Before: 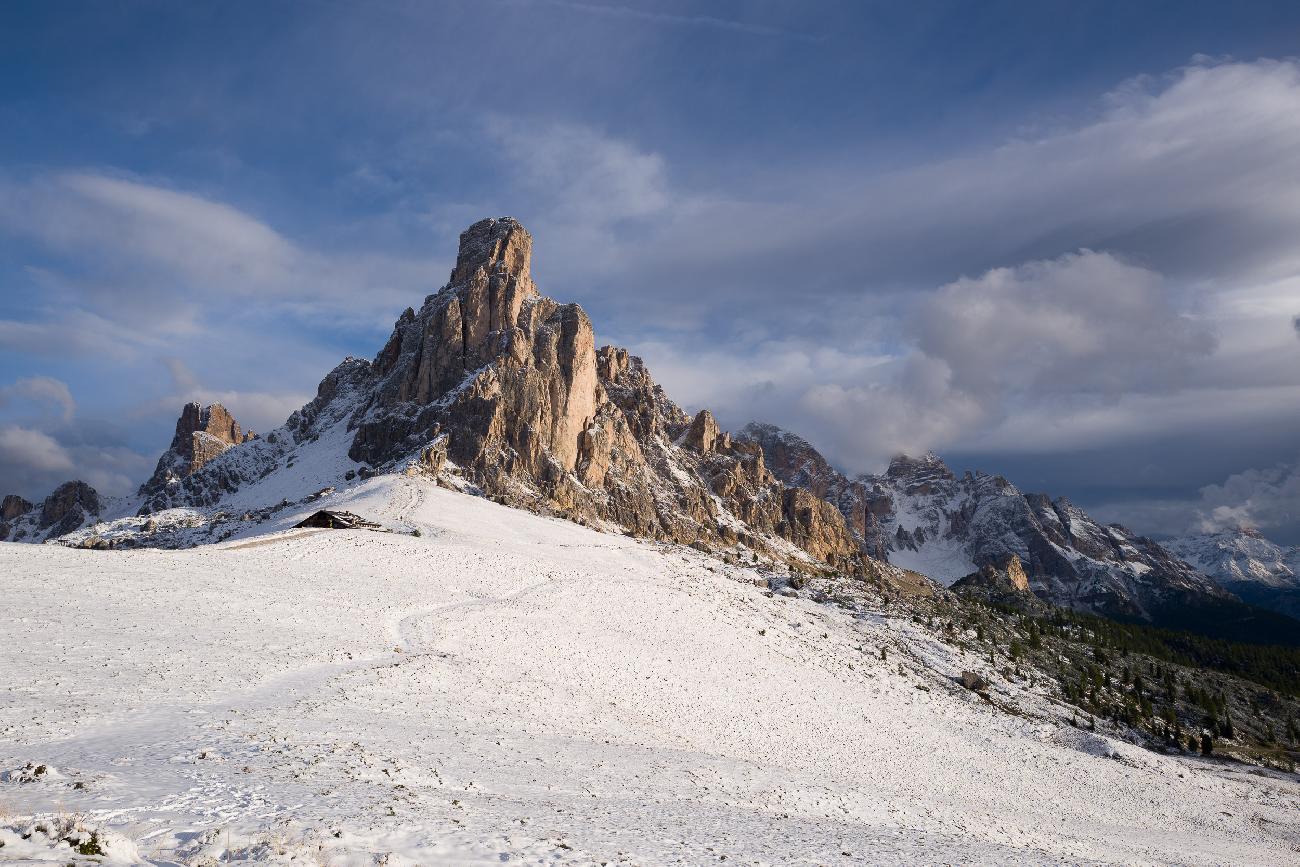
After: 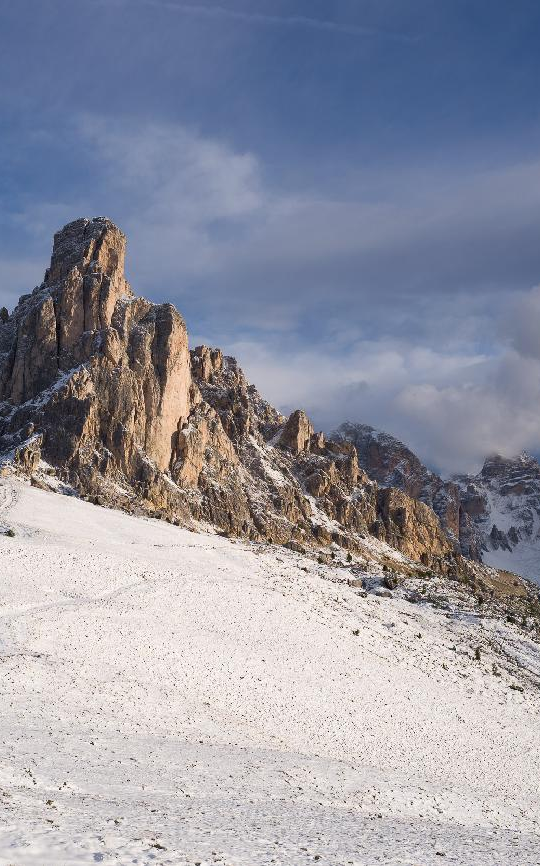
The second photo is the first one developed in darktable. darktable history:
crop: left 31.28%, right 27.108%
levels: levels [0, 0.498, 0.996]
